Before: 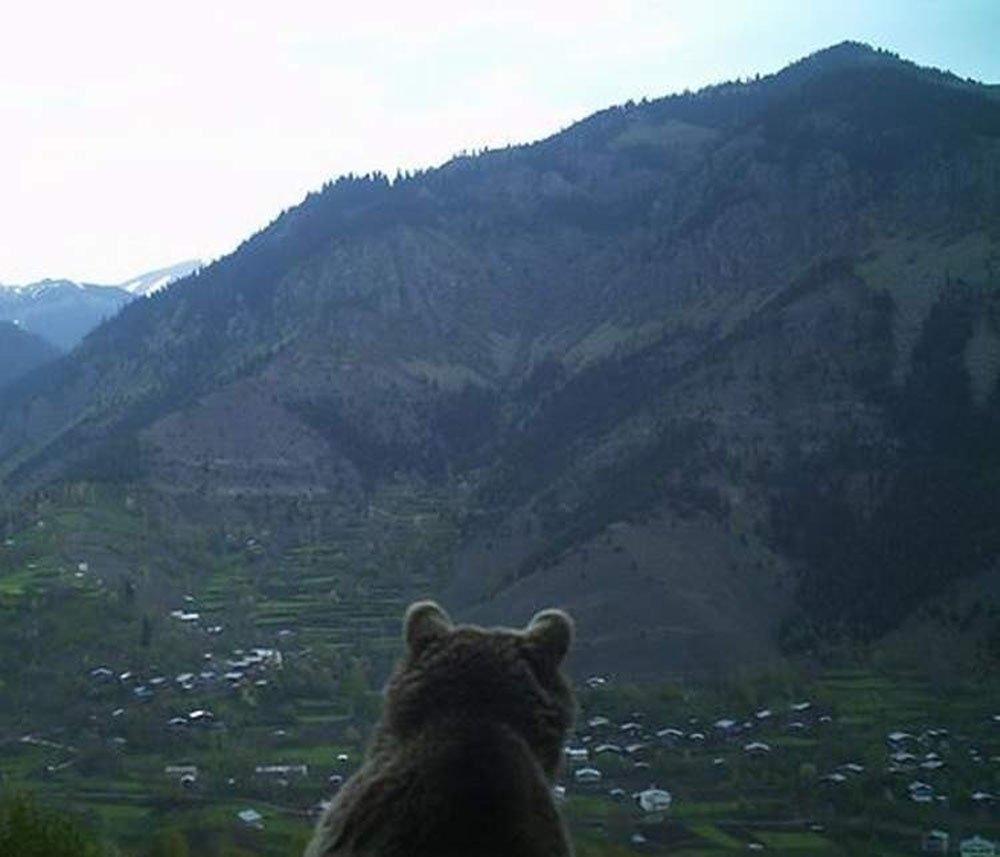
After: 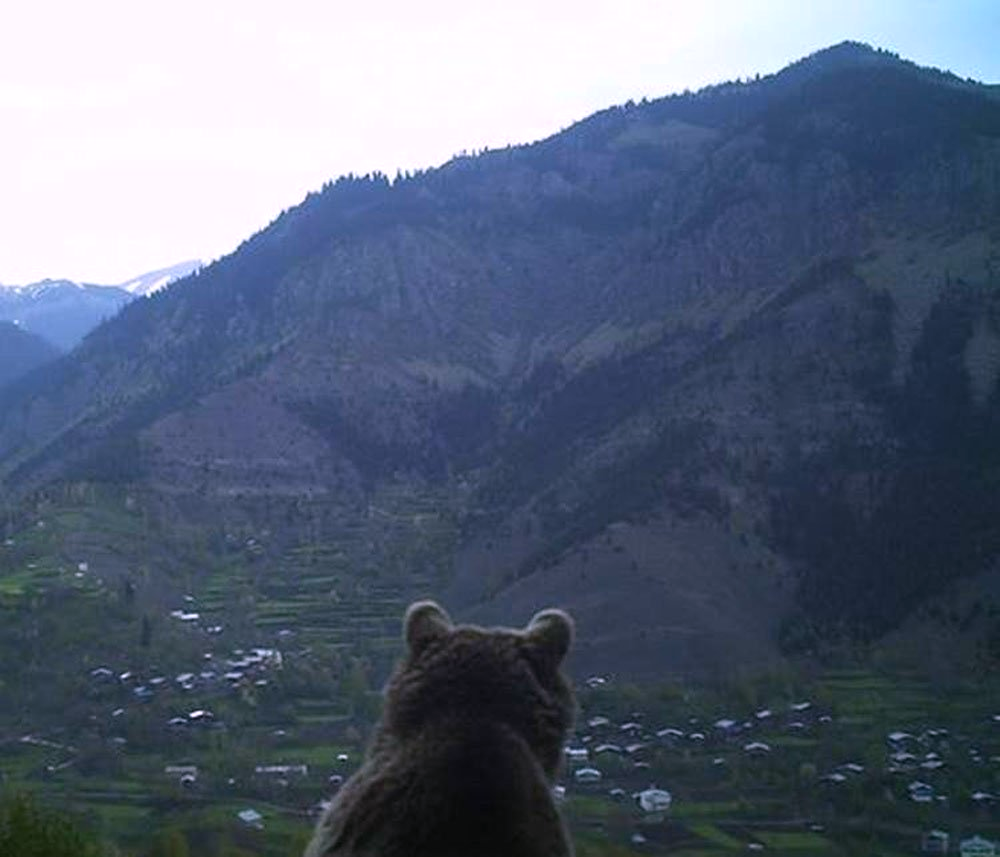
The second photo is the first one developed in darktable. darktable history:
exposure: exposure 0 EV, compensate highlight preservation false
white balance: red 1.066, blue 1.119
